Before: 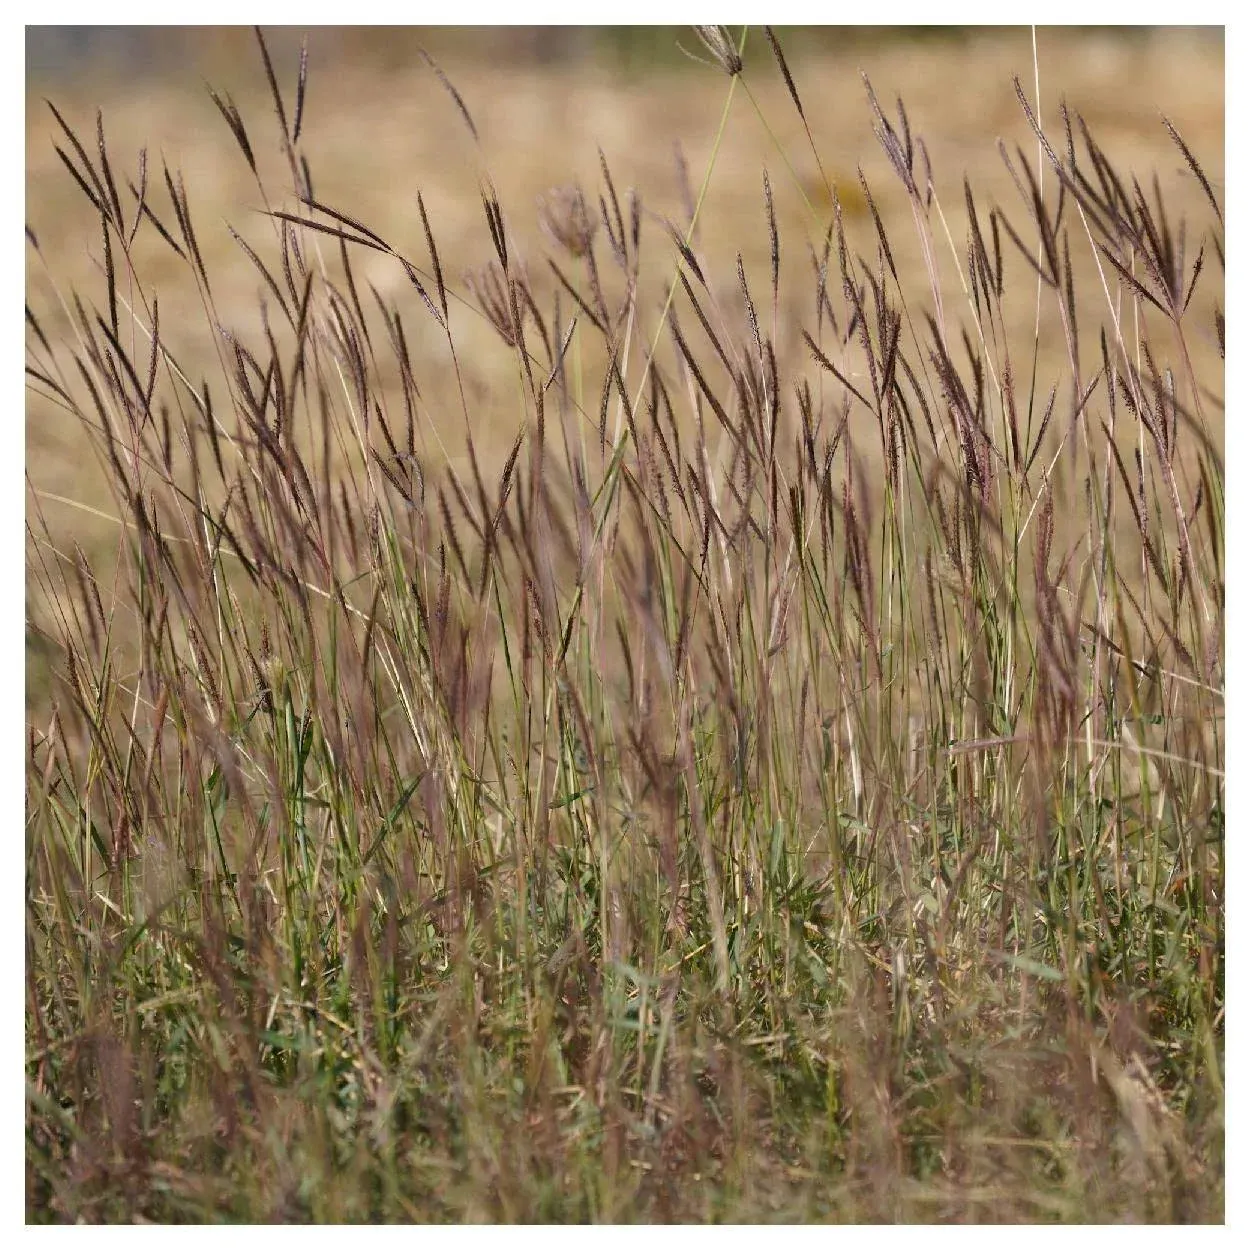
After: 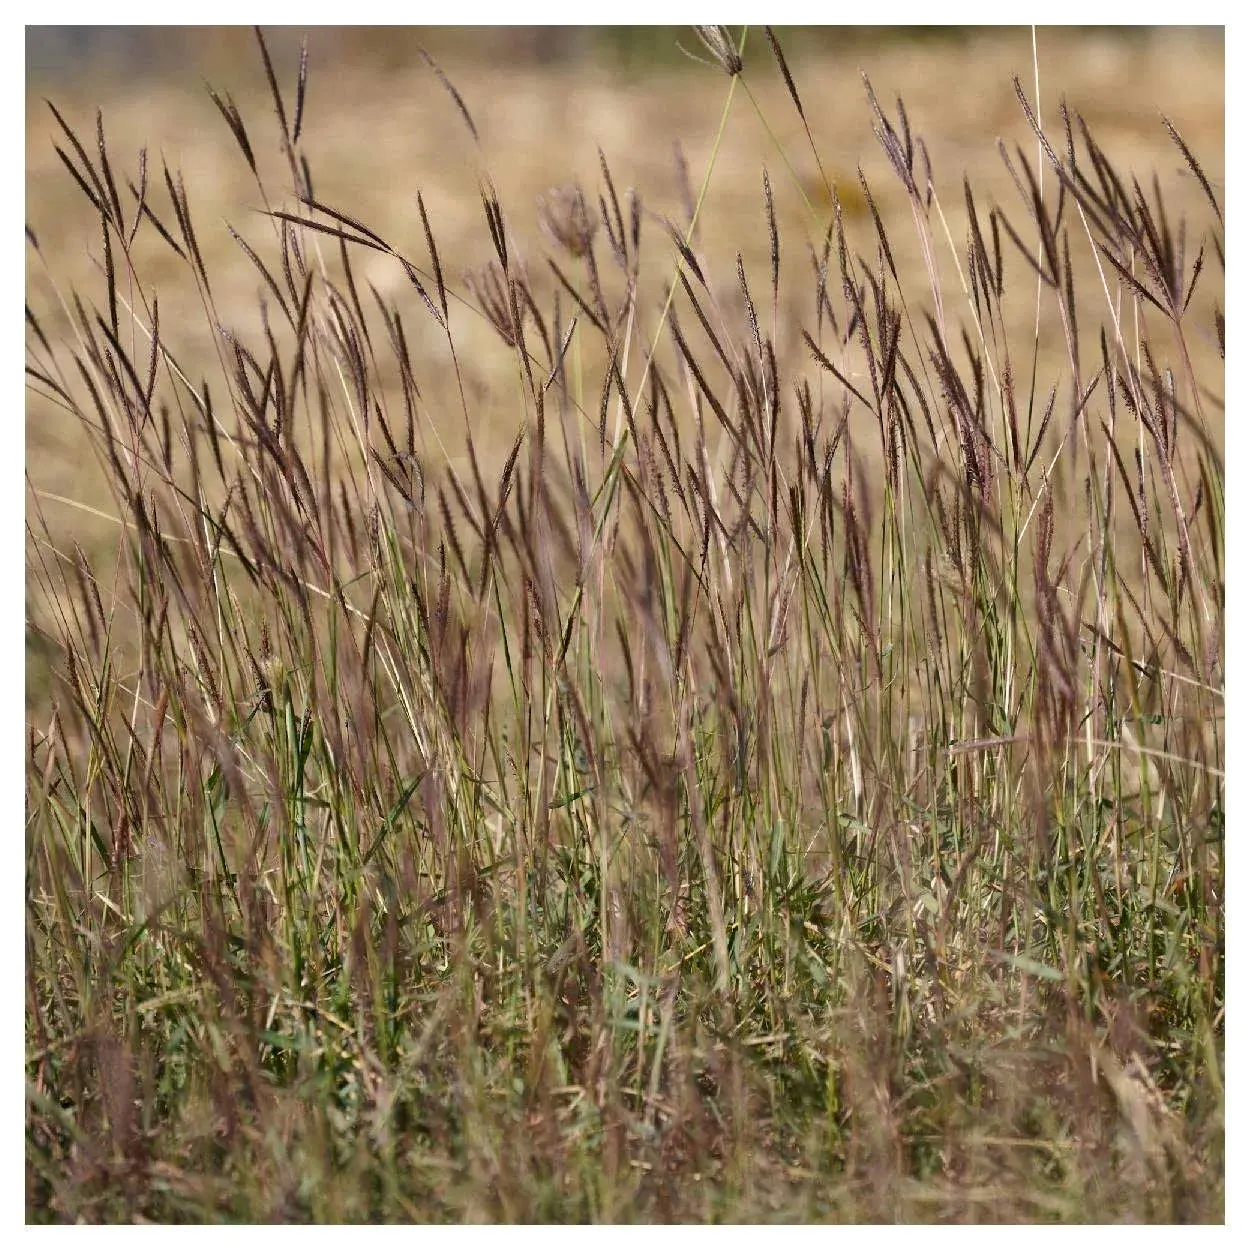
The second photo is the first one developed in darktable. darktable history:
local contrast: mode bilateral grid, contrast 19, coarseness 50, detail 132%, midtone range 0.2
